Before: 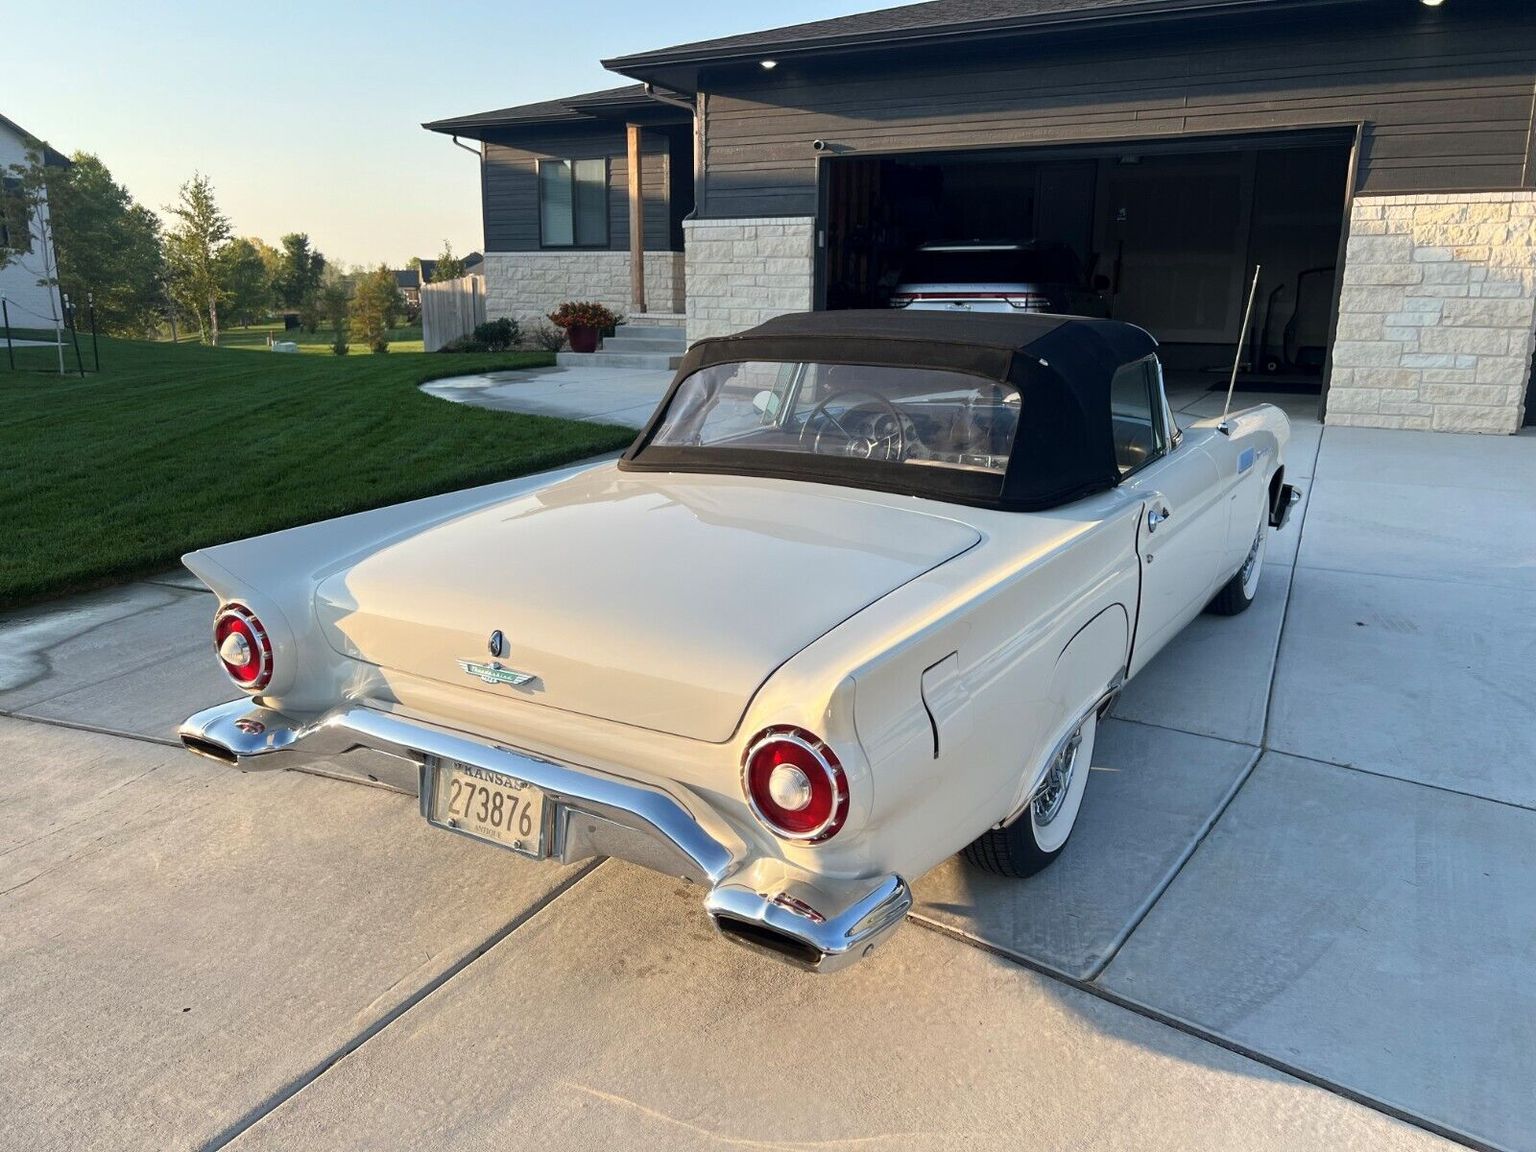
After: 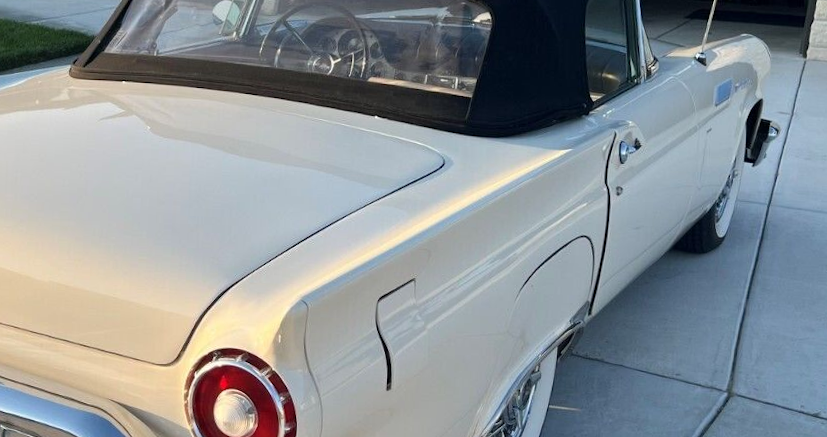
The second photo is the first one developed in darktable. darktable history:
rotate and perspective: rotation 2.27°, automatic cropping off
crop: left 36.607%, top 34.735%, right 13.146%, bottom 30.611%
